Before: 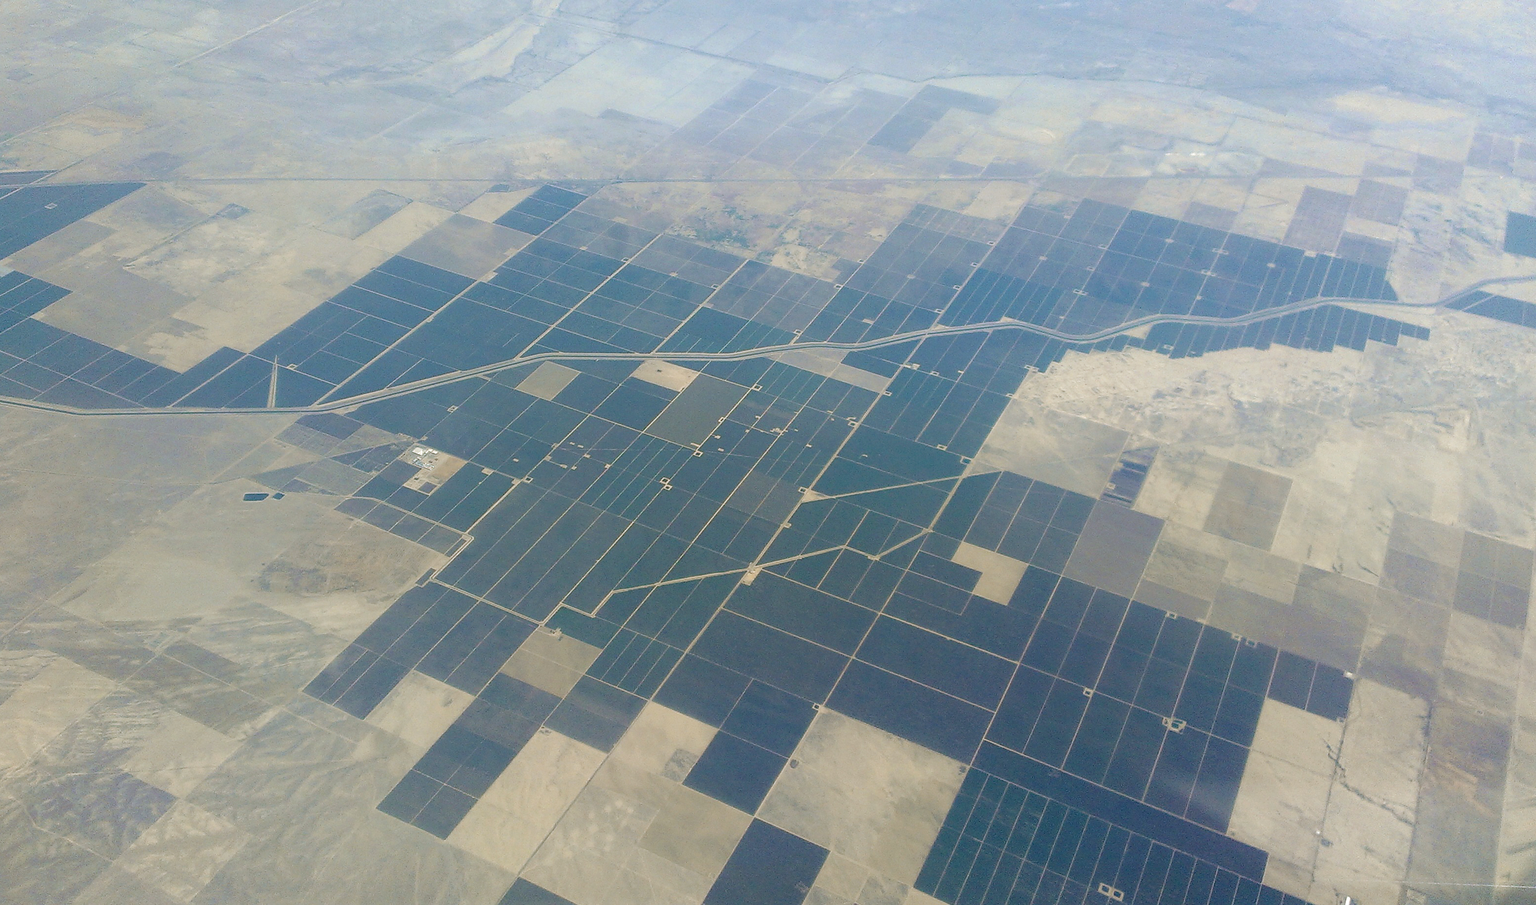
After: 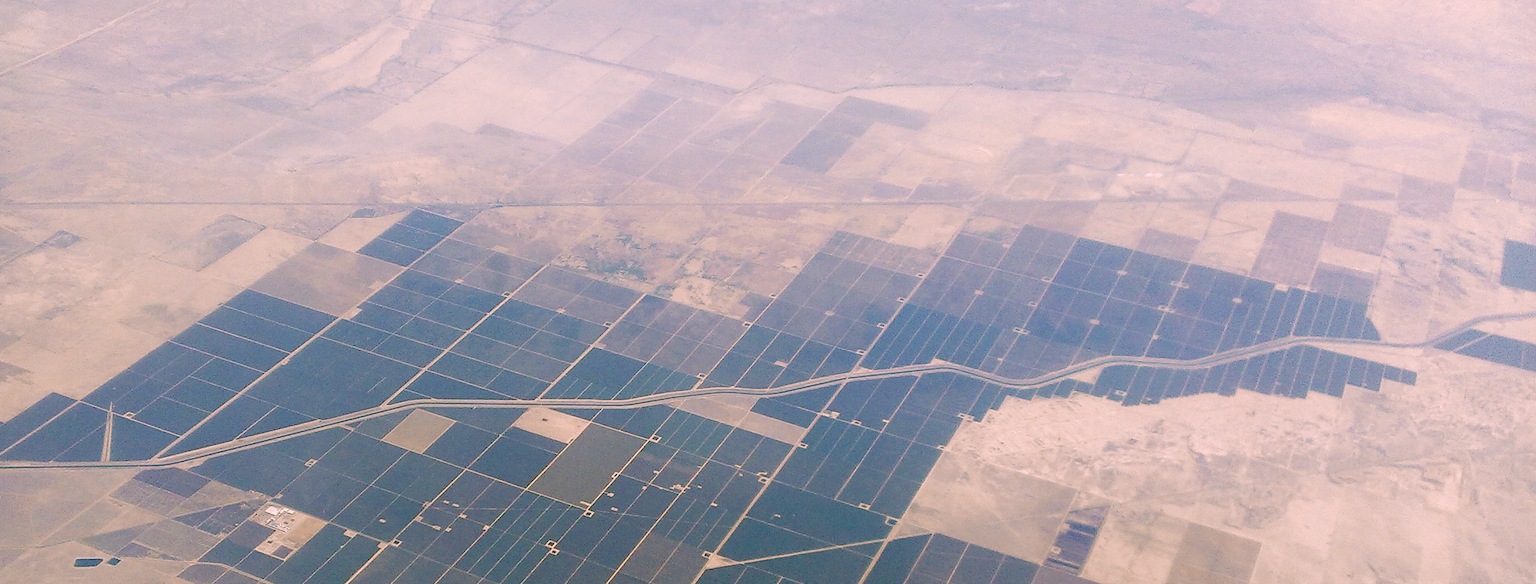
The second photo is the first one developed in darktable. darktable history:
crop and rotate: left 11.607%, bottom 42.872%
filmic rgb: black relative exposure -8.08 EV, white relative exposure 3 EV, threshold 5.95 EV, hardness 5.35, contrast 1.253, preserve chrominance no, color science v5 (2021), enable highlight reconstruction true
color correction: highlights a* 14.54, highlights b* 4.69
vignetting: fall-off start 99.99%
